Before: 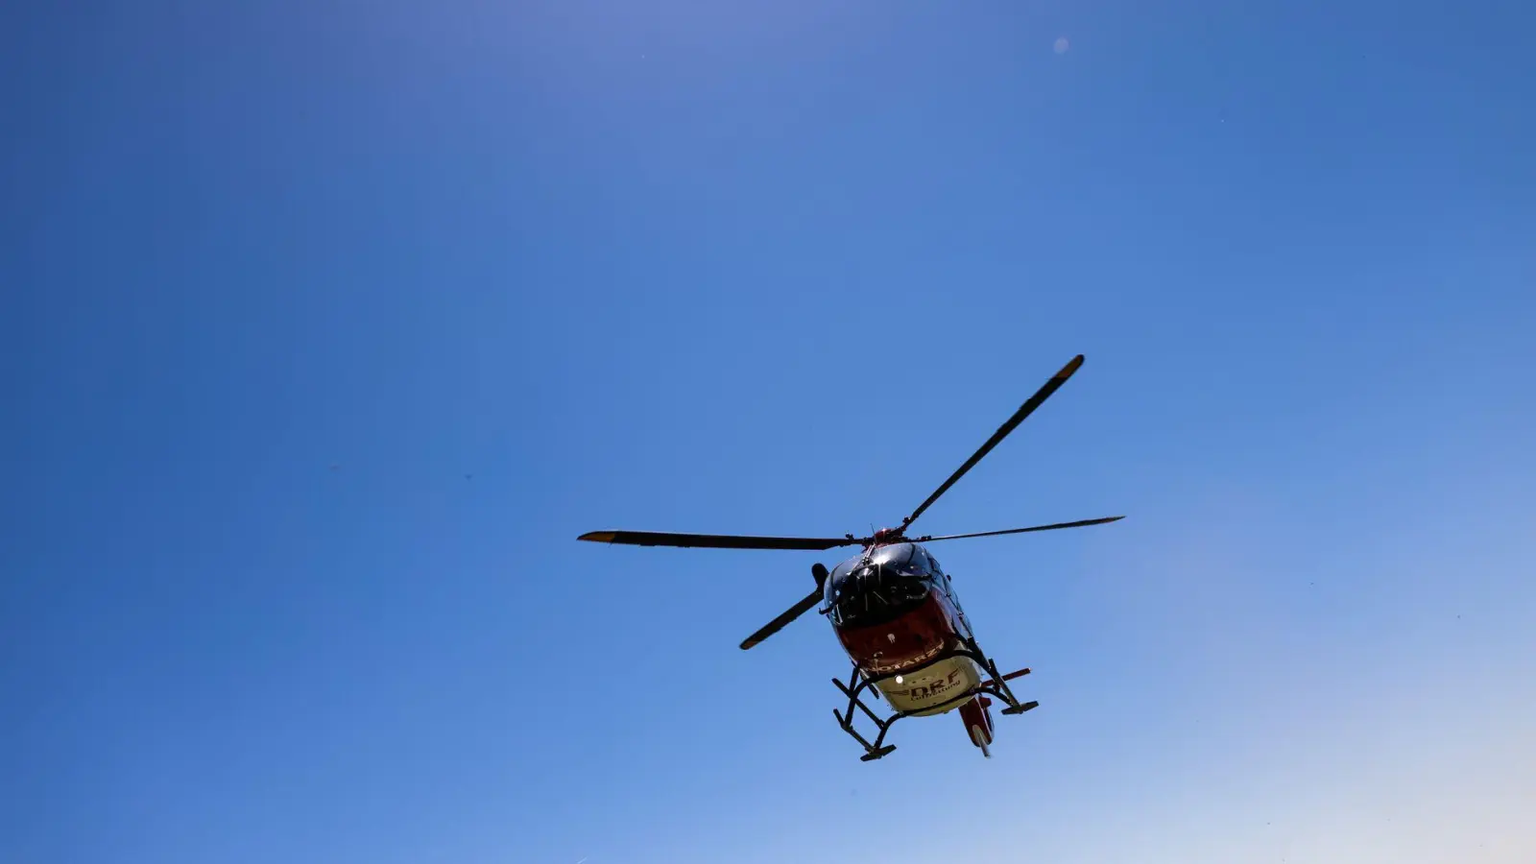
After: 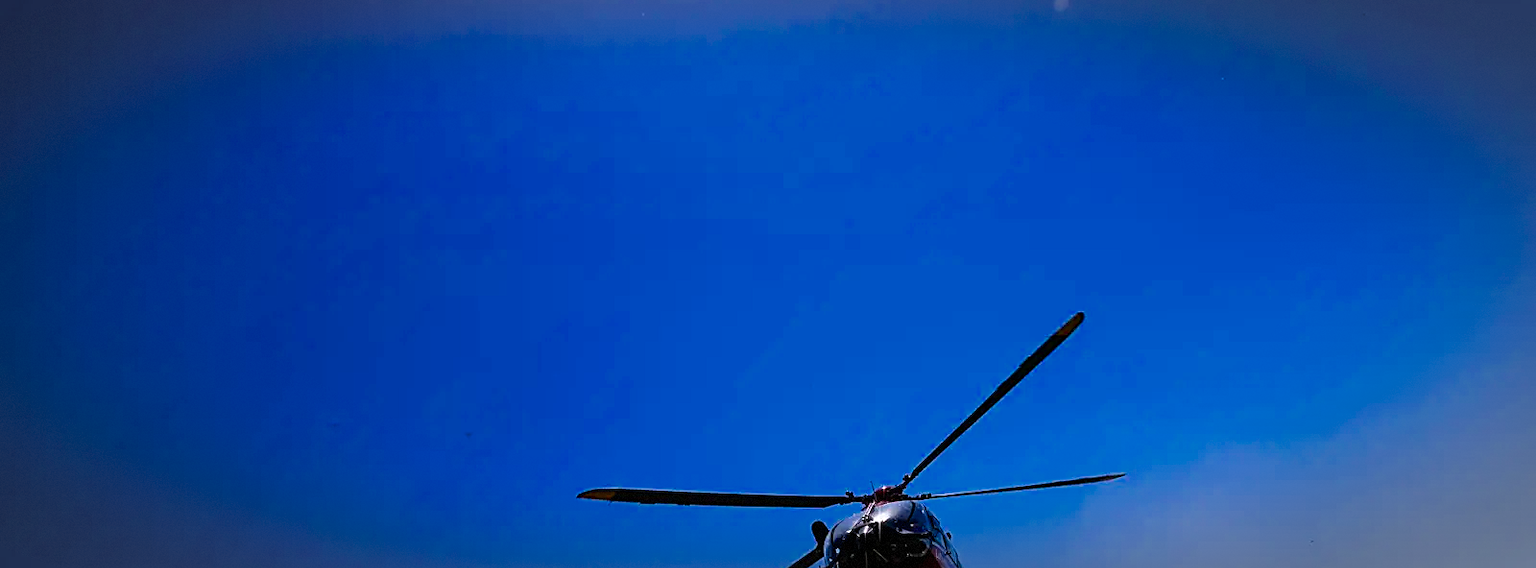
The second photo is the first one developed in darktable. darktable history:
sharpen: on, module defaults
crop and rotate: top 4.961%, bottom 29.205%
levels: mode automatic, levels [0, 0.374, 0.749]
color balance rgb: linear chroma grading › global chroma 24.468%, perceptual saturation grading › global saturation 19.639%, global vibrance 15.732%, saturation formula JzAzBz (2021)
vignetting: fall-off start 67.7%, fall-off radius 68.21%, automatic ratio true, dithering 8-bit output
